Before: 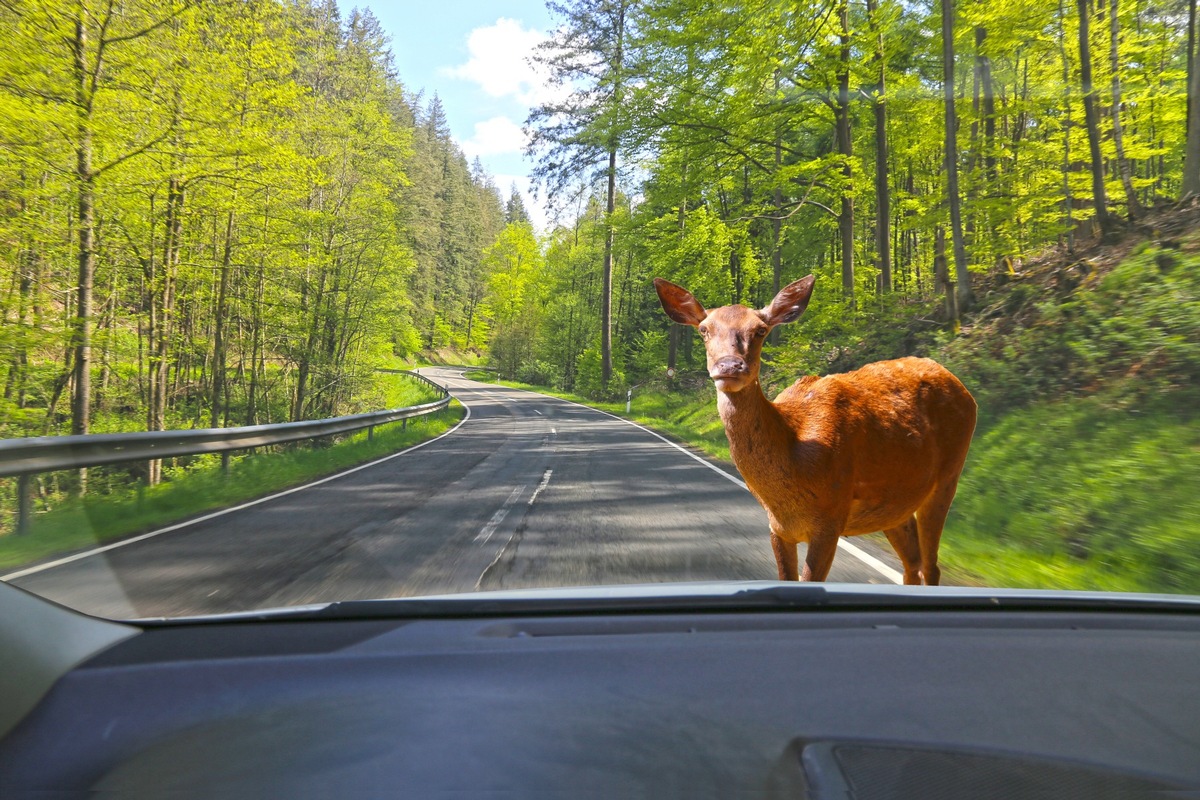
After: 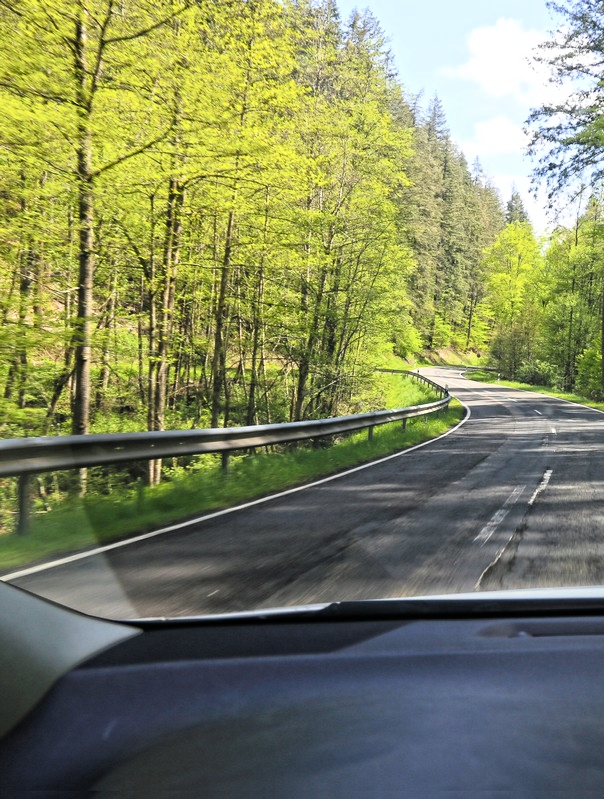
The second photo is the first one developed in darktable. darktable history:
crop and rotate: left 0.061%, top 0%, right 49.553%
exposure: compensate highlight preservation false
filmic rgb: black relative exposure -6.48 EV, white relative exposure 2.43 EV, target white luminance 99.912%, hardness 5.26, latitude 0.59%, contrast 1.435, highlights saturation mix 3.42%
